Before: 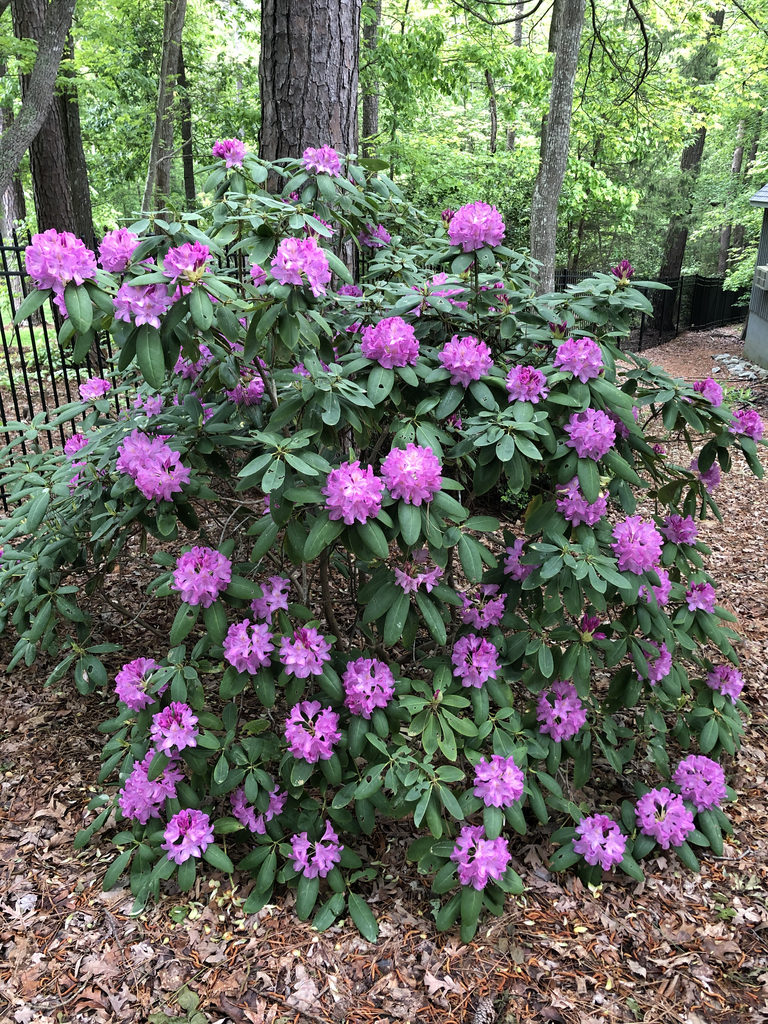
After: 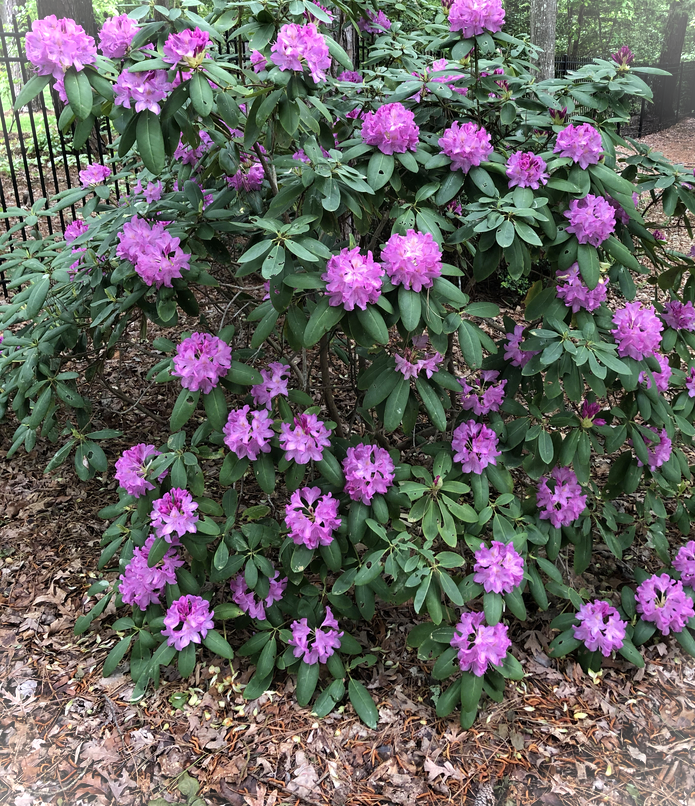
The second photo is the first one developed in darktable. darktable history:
vignetting: fall-off start 100%, brightness 0.3, saturation 0
crop: top 20.916%, right 9.437%, bottom 0.316%
